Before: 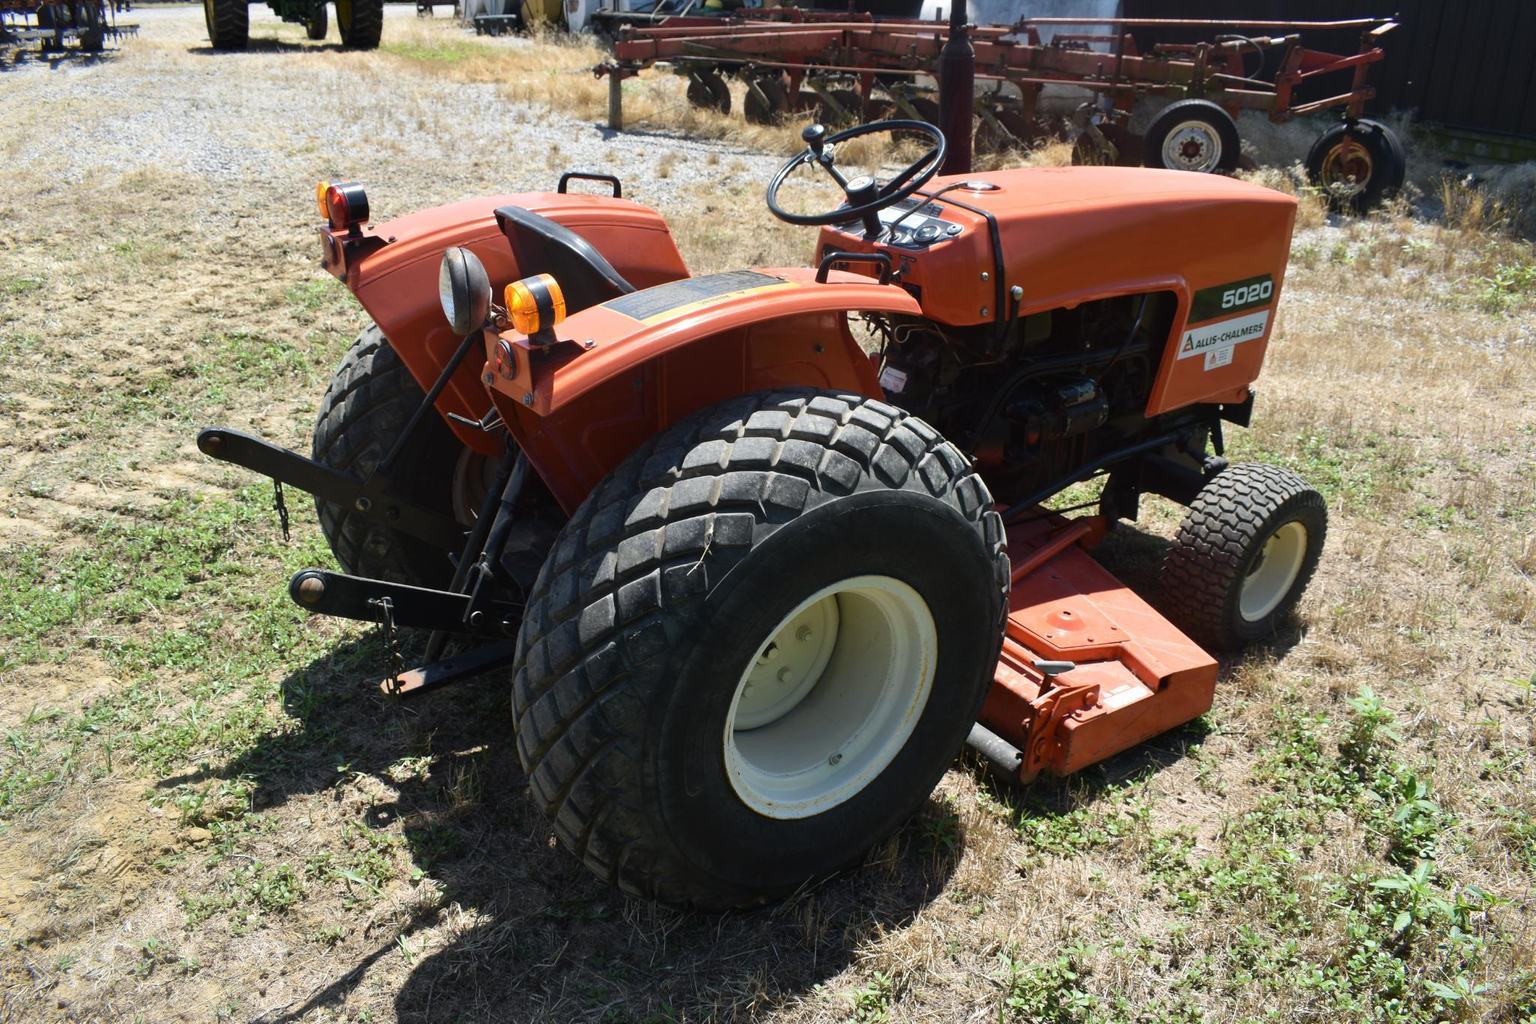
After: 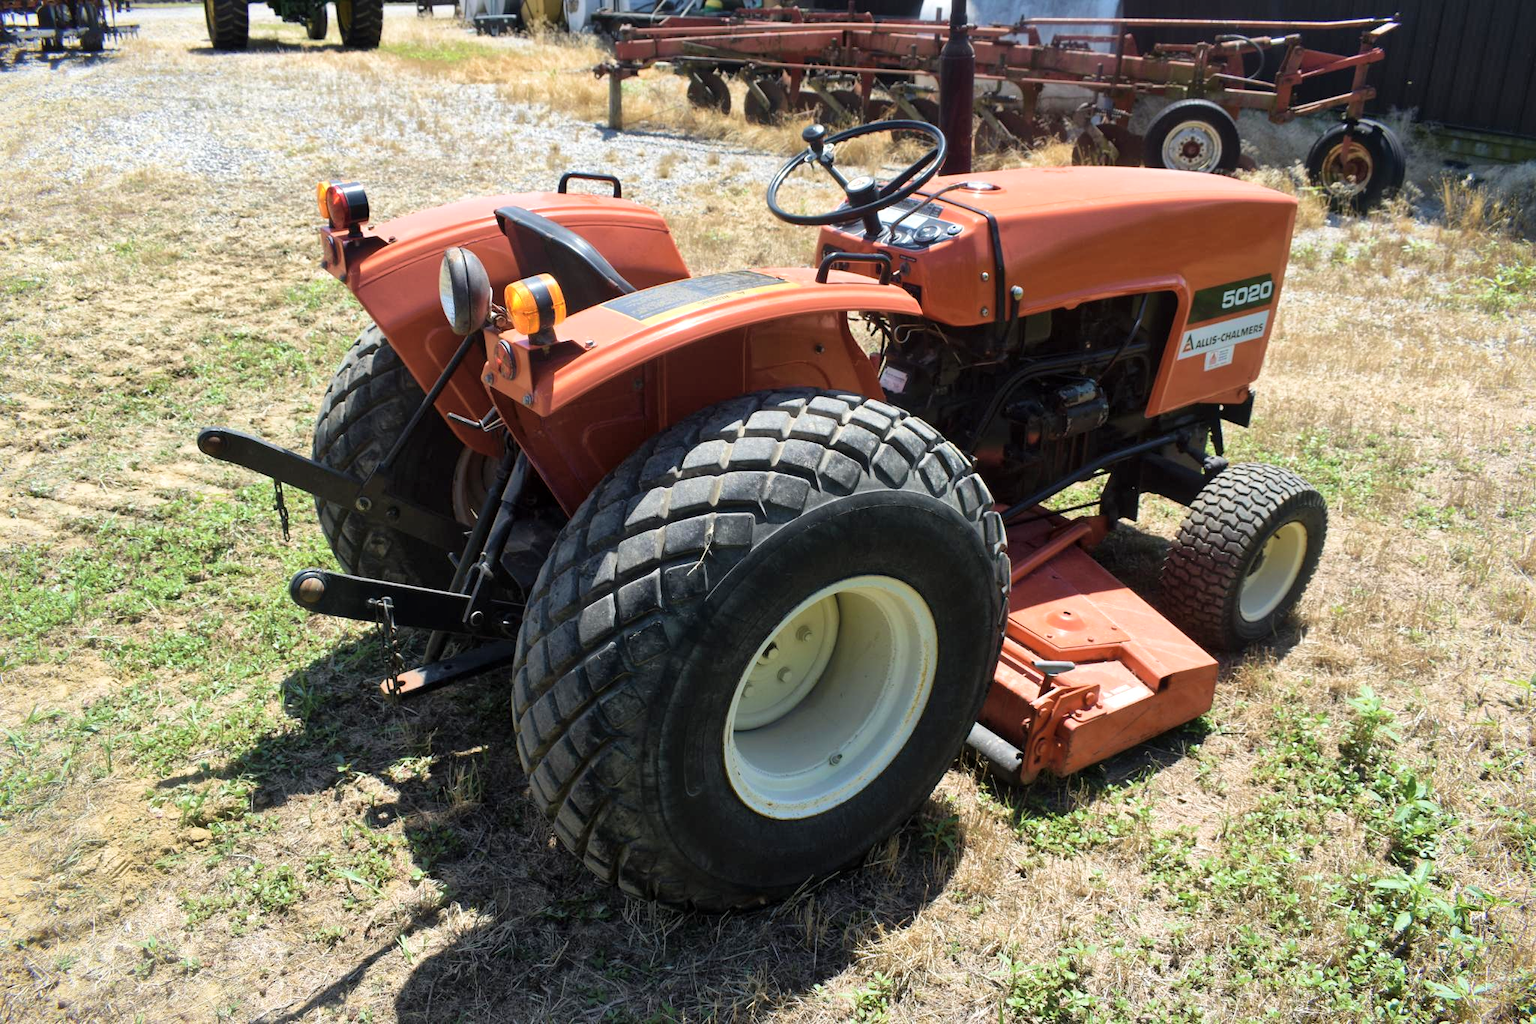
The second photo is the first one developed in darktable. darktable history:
velvia: on, module defaults
global tonemap: drago (1, 100), detail 1
